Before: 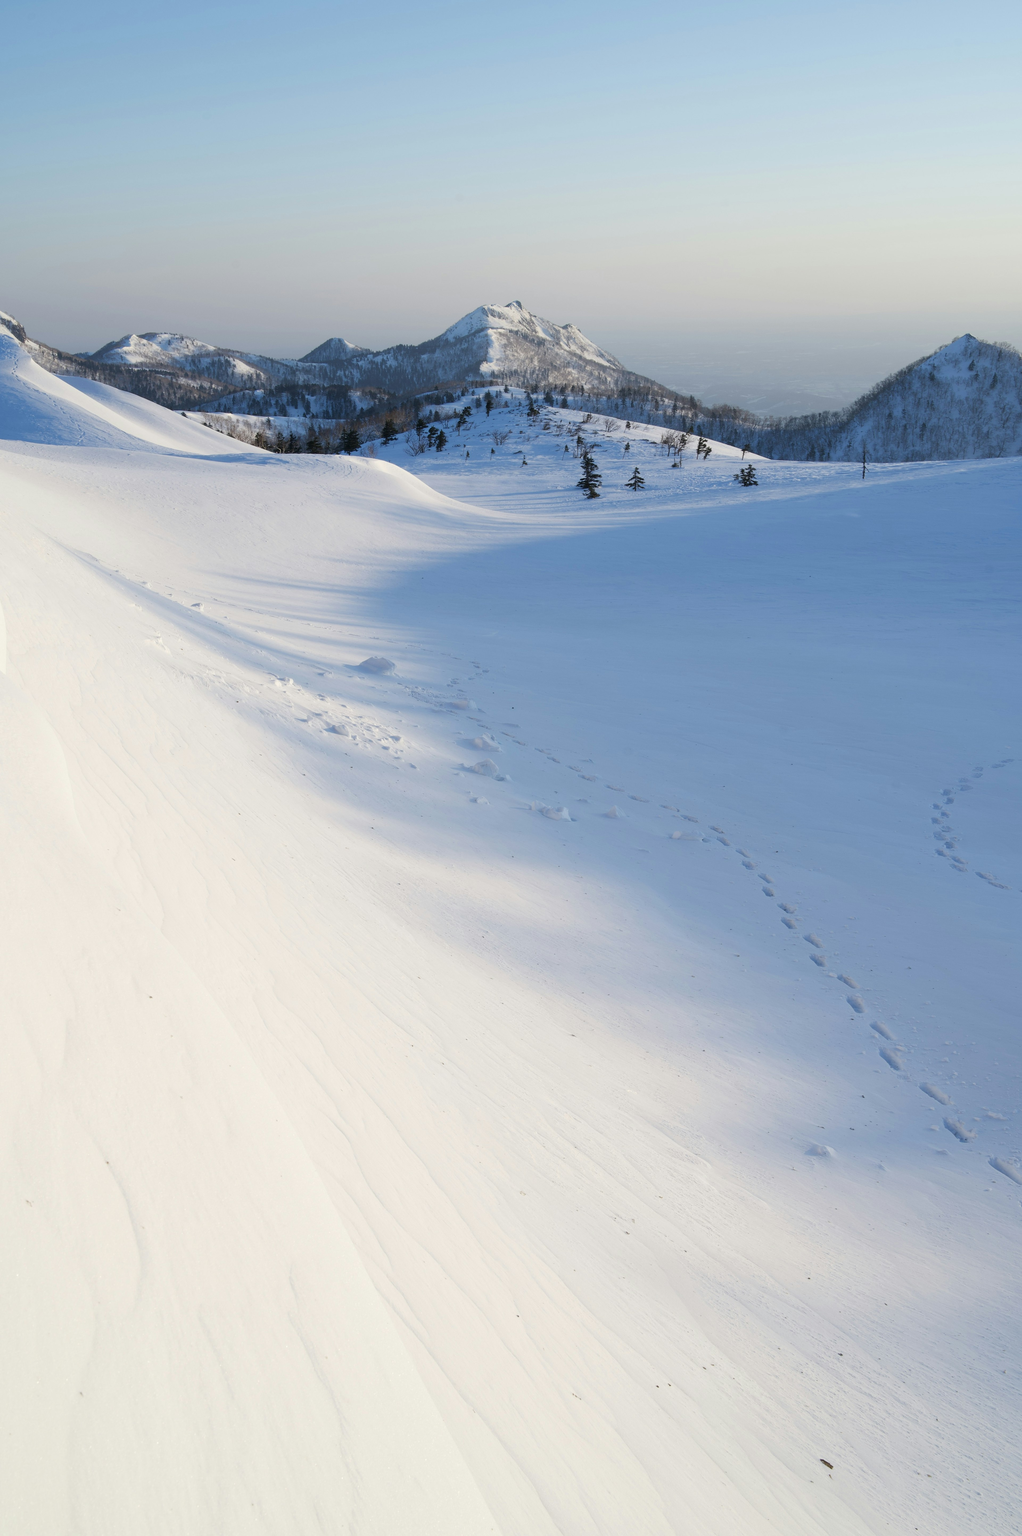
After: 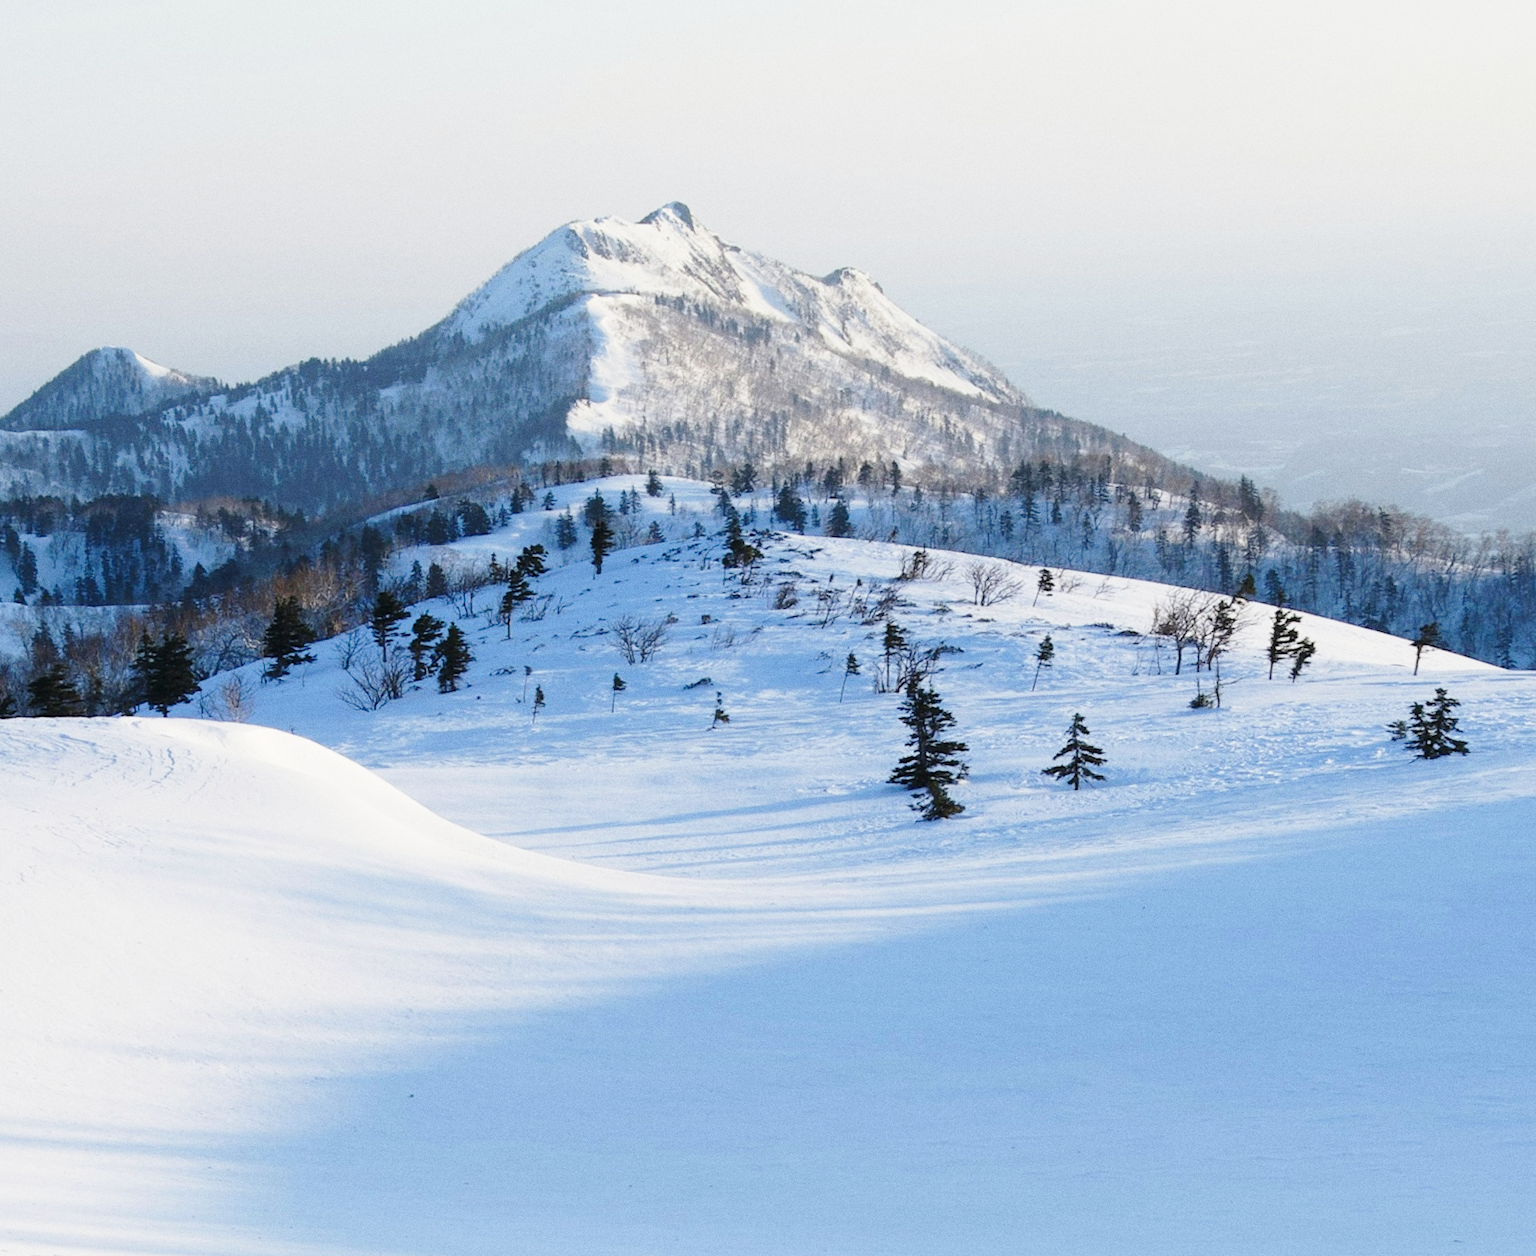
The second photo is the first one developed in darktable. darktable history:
rotate and perspective: rotation -2.22°, lens shift (horizontal) -0.022, automatic cropping off
crop: left 28.64%, top 16.832%, right 26.637%, bottom 58.055%
base curve: curves: ch0 [(0, 0) (0.028, 0.03) (0.121, 0.232) (0.46, 0.748) (0.859, 0.968) (1, 1)], preserve colors none
grain: coarseness 0.09 ISO
